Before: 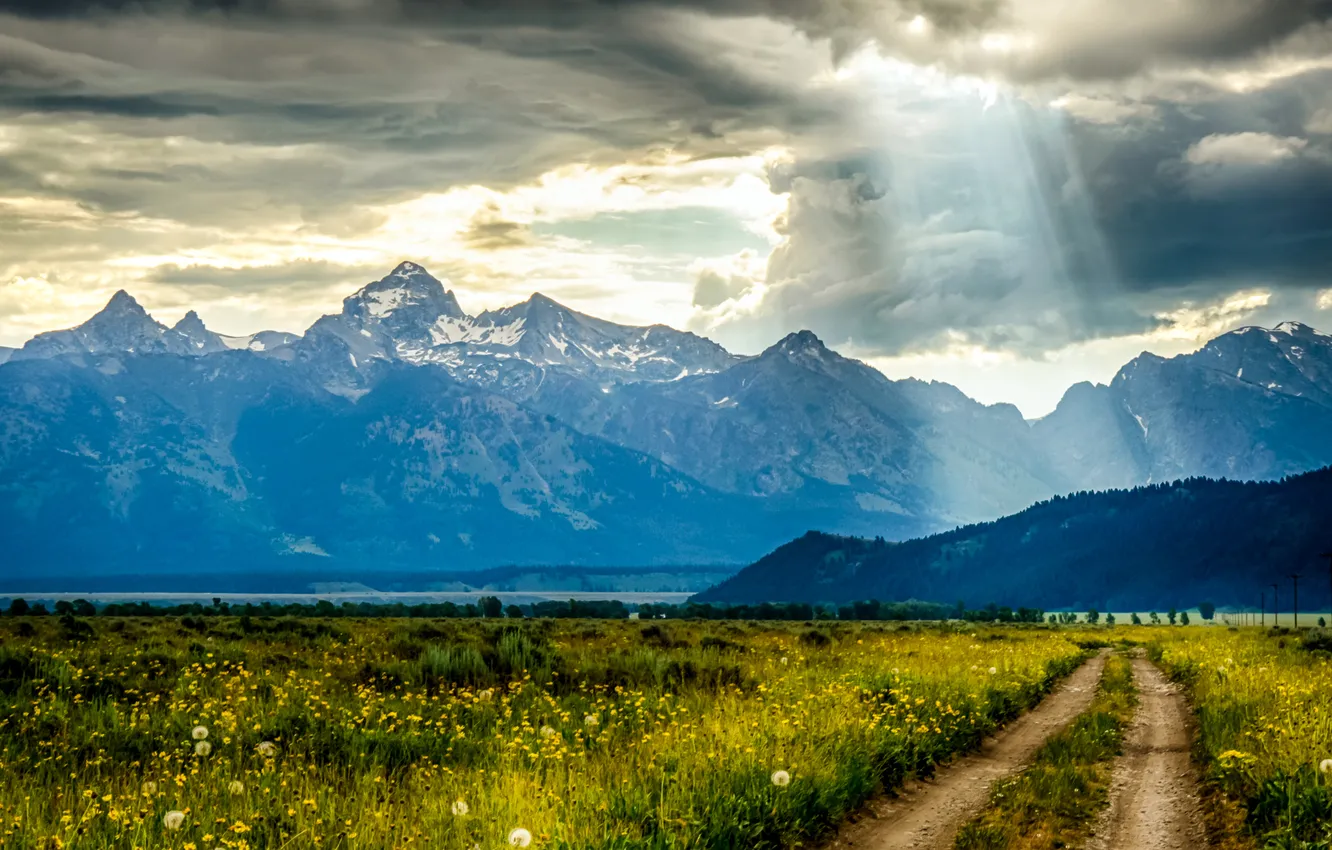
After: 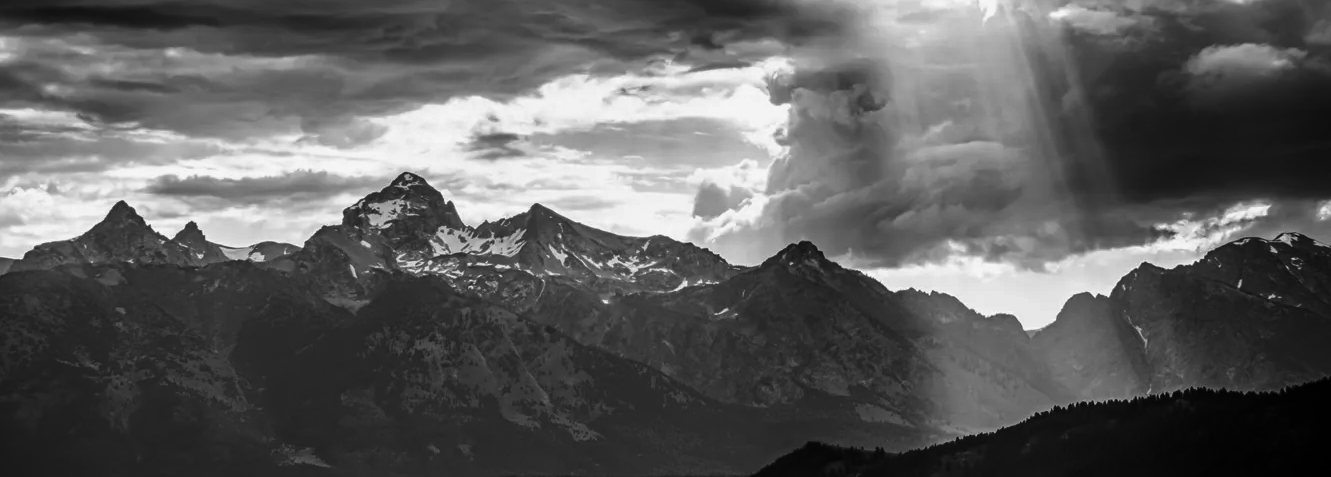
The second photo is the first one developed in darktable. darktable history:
contrast brightness saturation: contrast -0.03, brightness -0.59, saturation -1
color zones: curves: ch0 [(0, 0.5) (0.125, 0.4) (0.25, 0.5) (0.375, 0.4) (0.5, 0.4) (0.625, 0.6) (0.75, 0.6) (0.875, 0.5)]; ch1 [(0, 0.4) (0.125, 0.5) (0.25, 0.4) (0.375, 0.4) (0.5, 0.4) (0.625, 0.4) (0.75, 0.5) (0.875, 0.4)]; ch2 [(0, 0.6) (0.125, 0.5) (0.25, 0.5) (0.375, 0.6) (0.5, 0.6) (0.625, 0.5) (0.75, 0.5) (0.875, 0.5)]
crop and rotate: top 10.605%, bottom 33.274%
